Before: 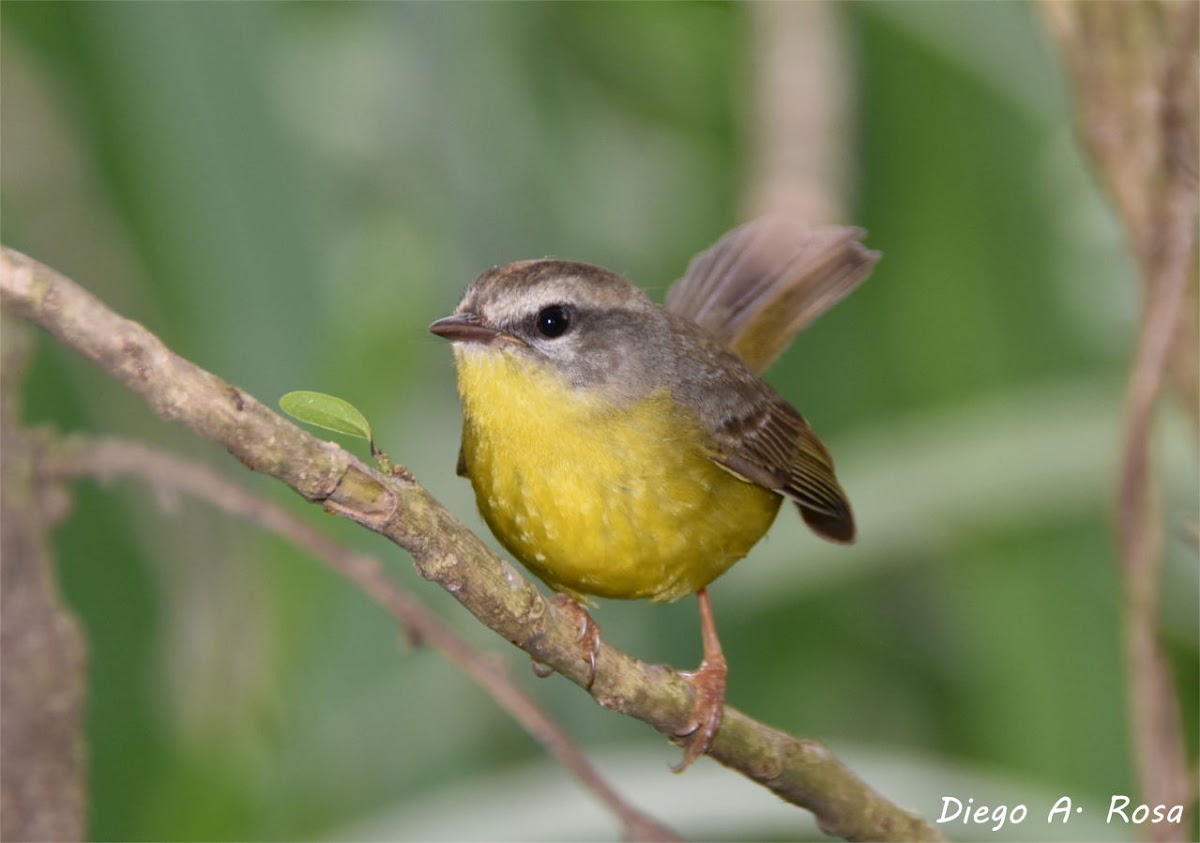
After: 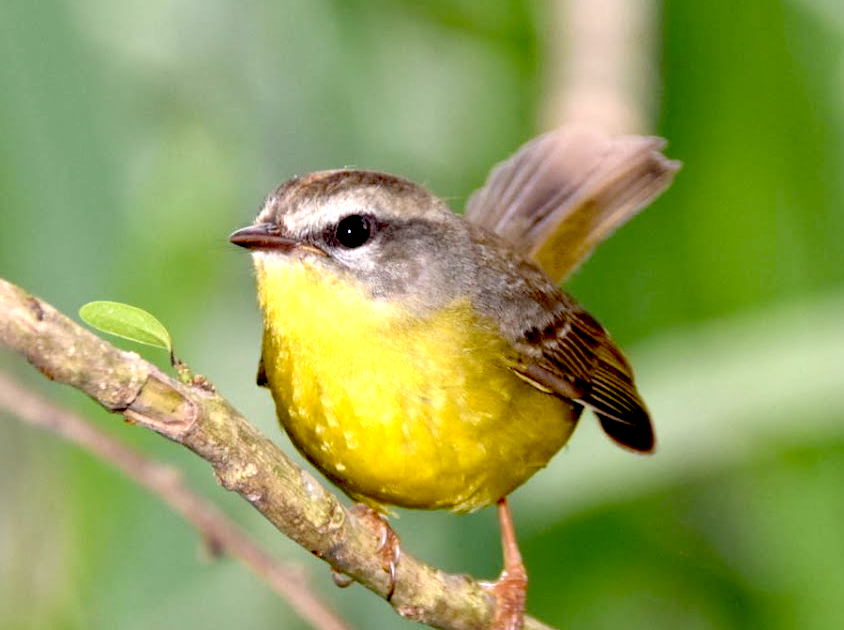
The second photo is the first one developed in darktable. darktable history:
exposure: black level correction 0.035, exposure 0.903 EV, compensate exposure bias true, compensate highlight preservation false
crop and rotate: left 16.688%, top 10.688%, right 12.929%, bottom 14.465%
